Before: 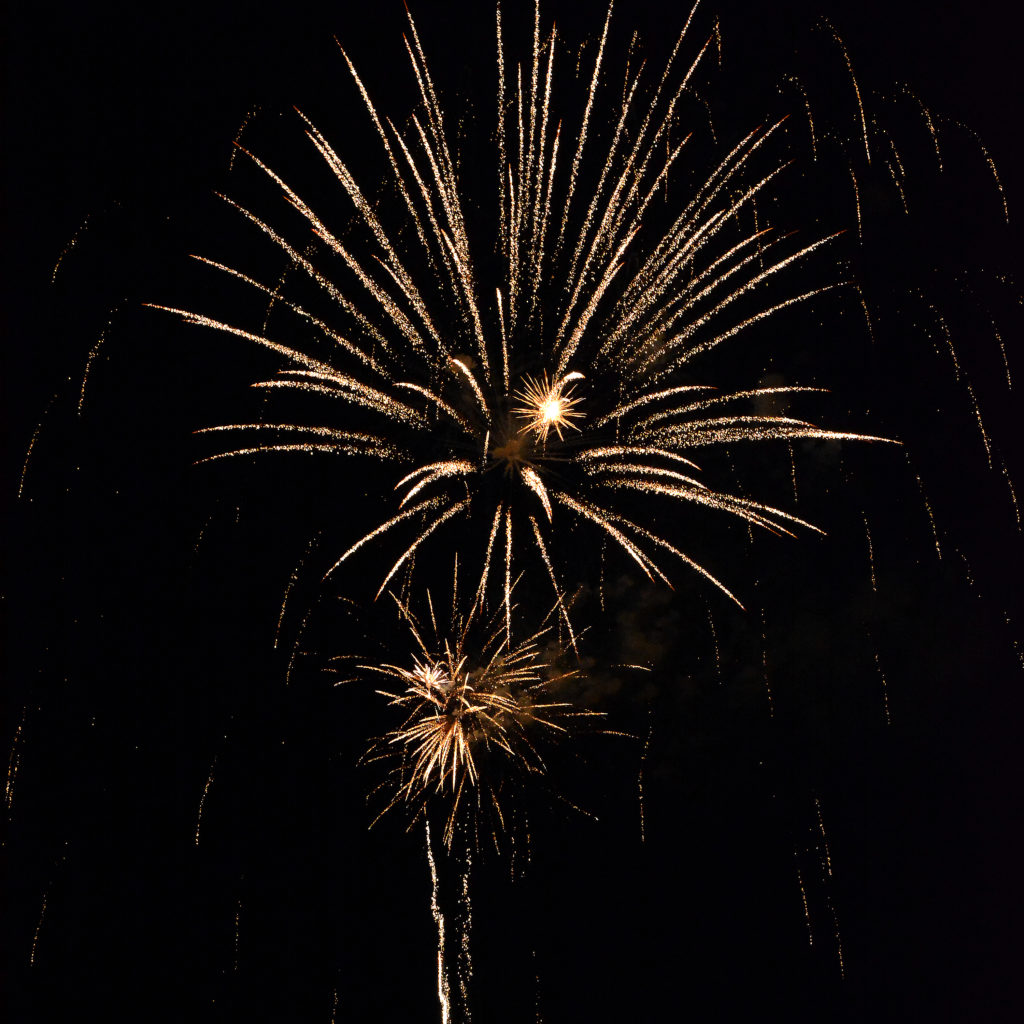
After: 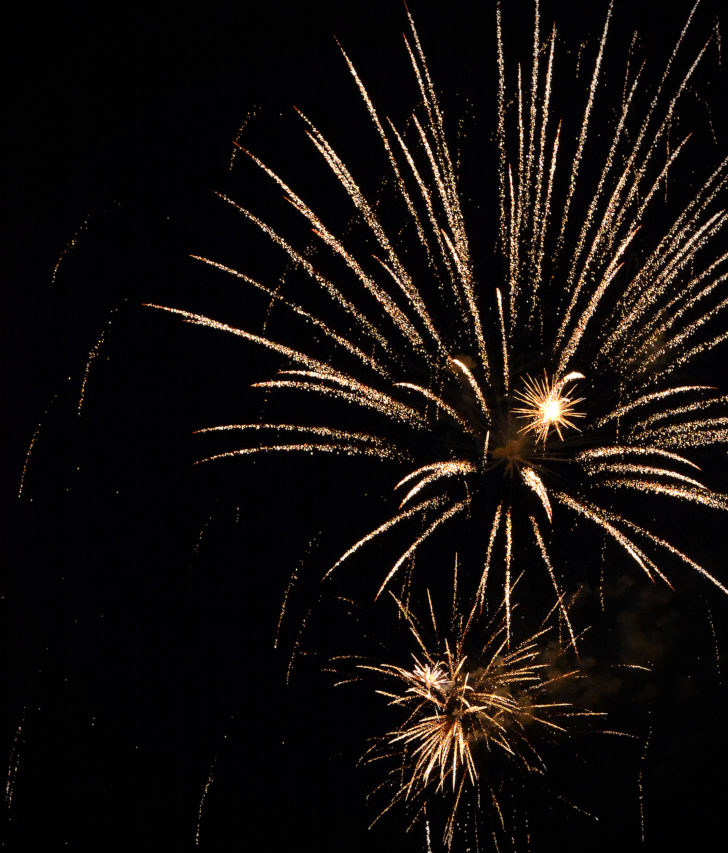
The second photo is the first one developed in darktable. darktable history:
vignetting: on, module defaults
crop: right 28.885%, bottom 16.626%
